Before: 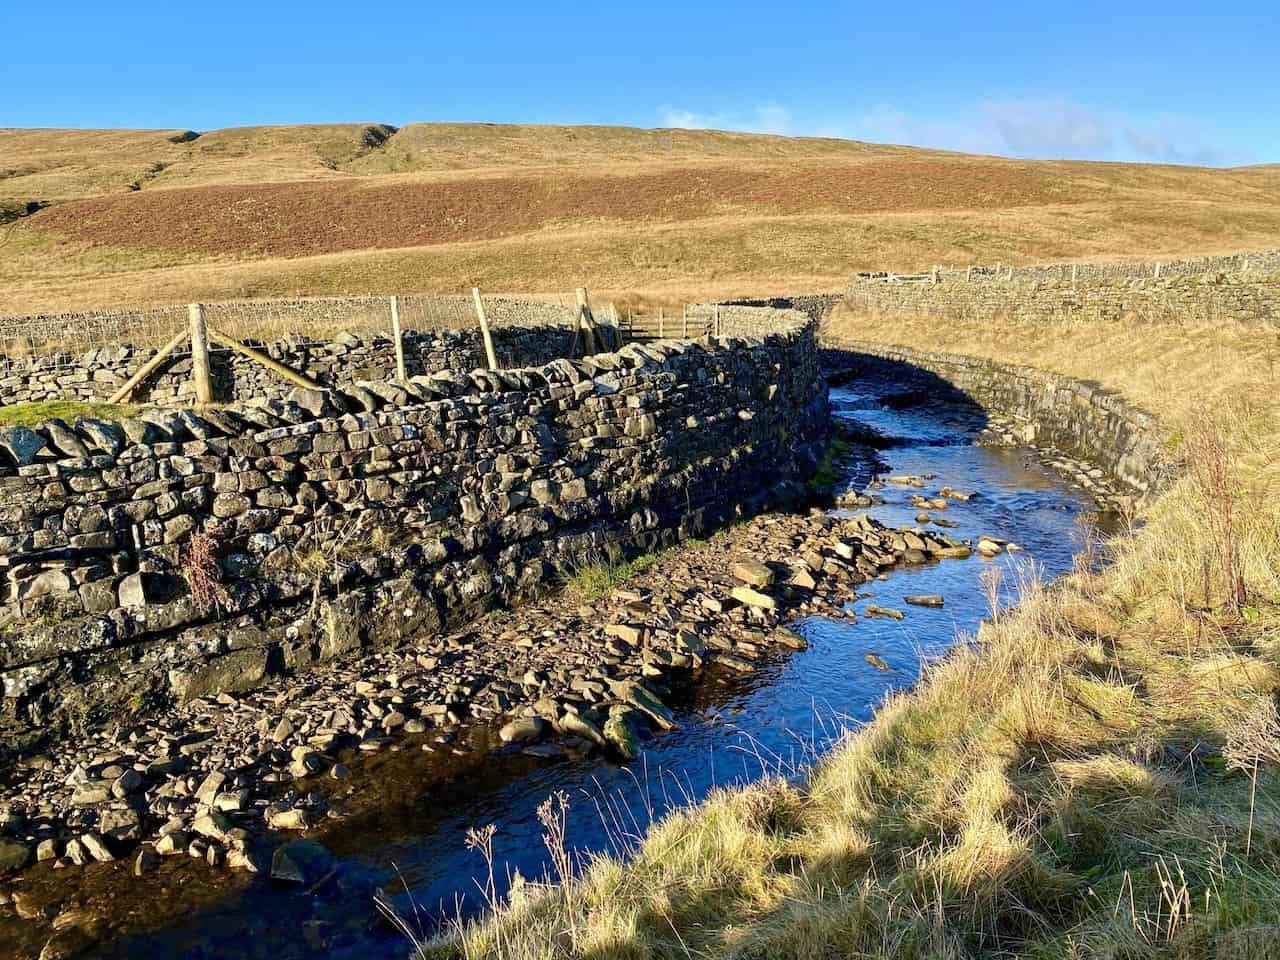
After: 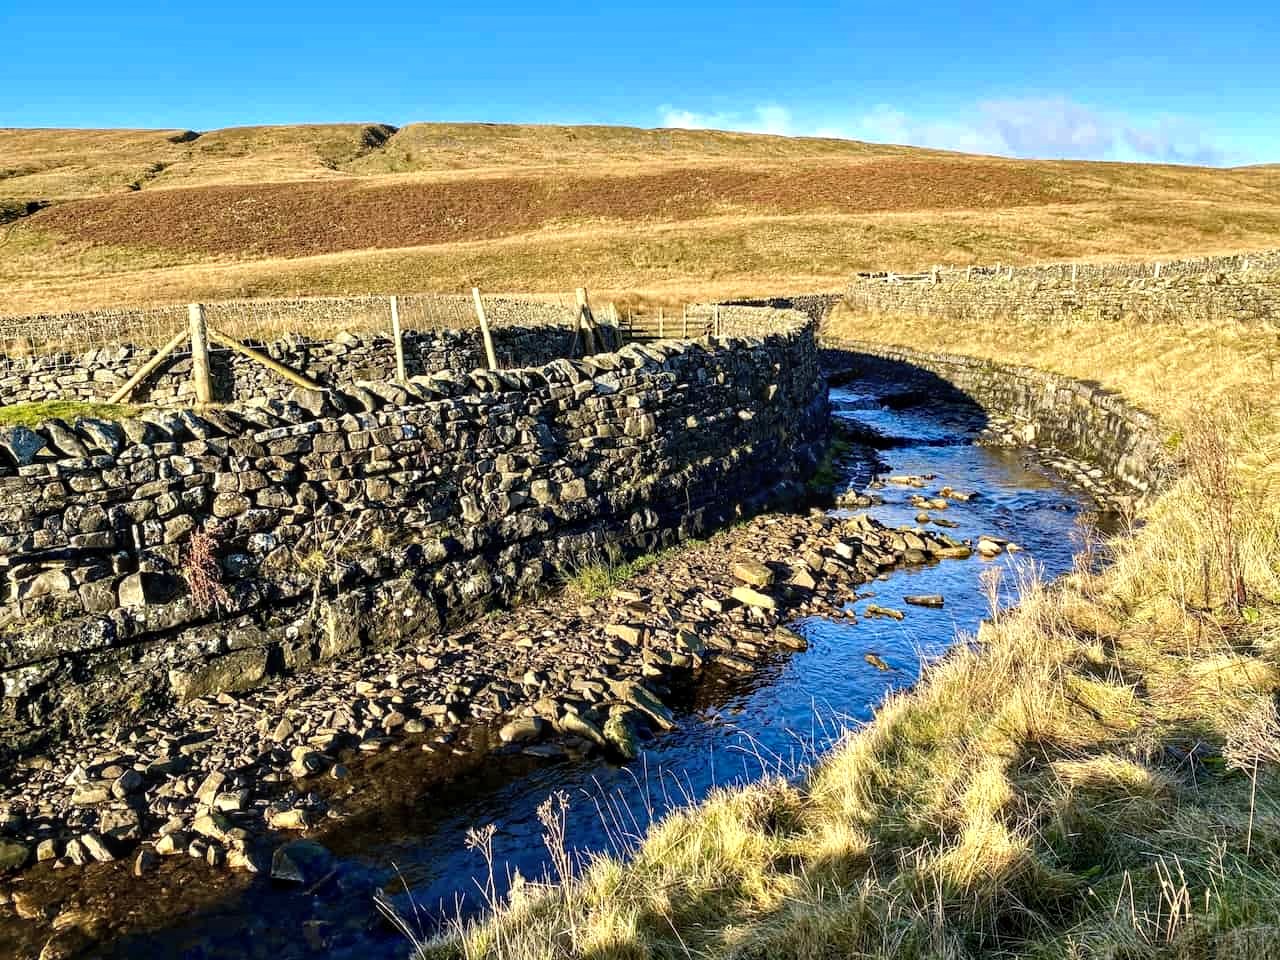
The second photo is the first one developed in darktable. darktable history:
tone equalizer: -8 EV -0.444 EV, -7 EV -0.383 EV, -6 EV -0.341 EV, -5 EV -0.215 EV, -3 EV 0.249 EV, -2 EV 0.347 EV, -1 EV 0.405 EV, +0 EV 0.4 EV, edges refinement/feathering 500, mask exposure compensation -1.57 EV, preserve details no
local contrast: on, module defaults
shadows and highlights: shadows 31.53, highlights -31.66, soften with gaussian
haze removal: strength 0.297, distance 0.252, adaptive false
